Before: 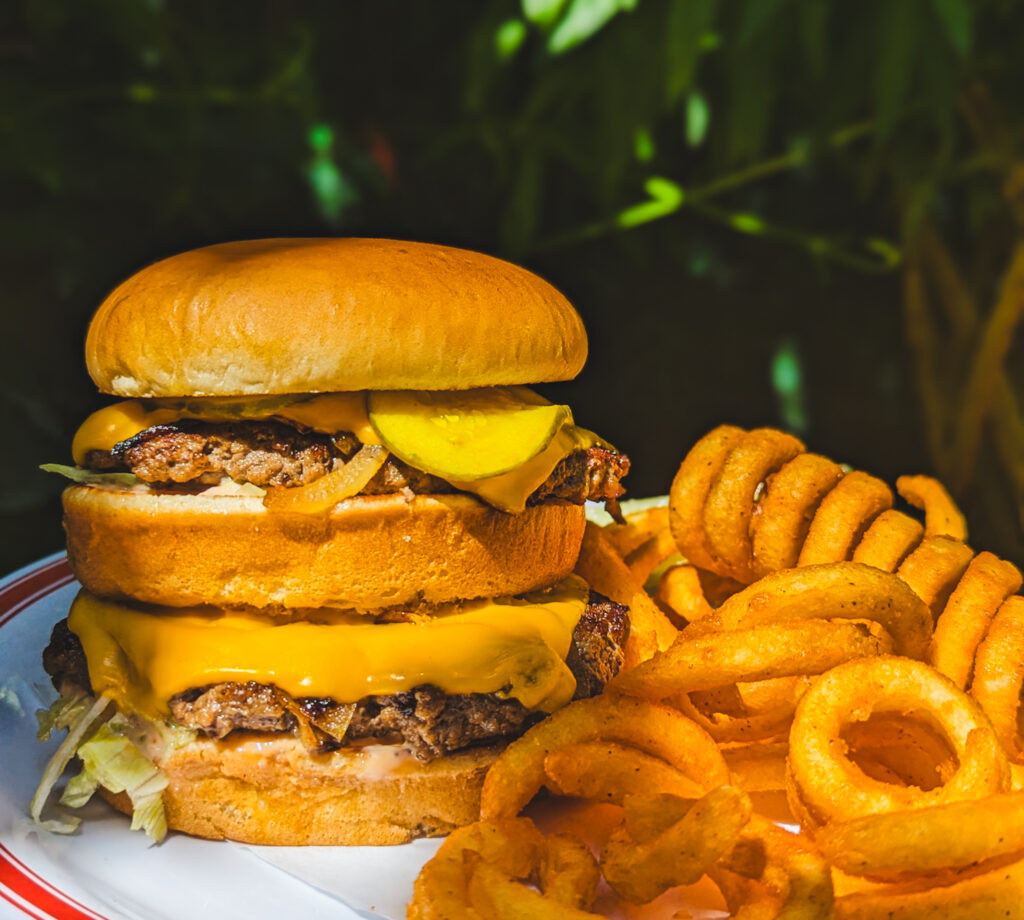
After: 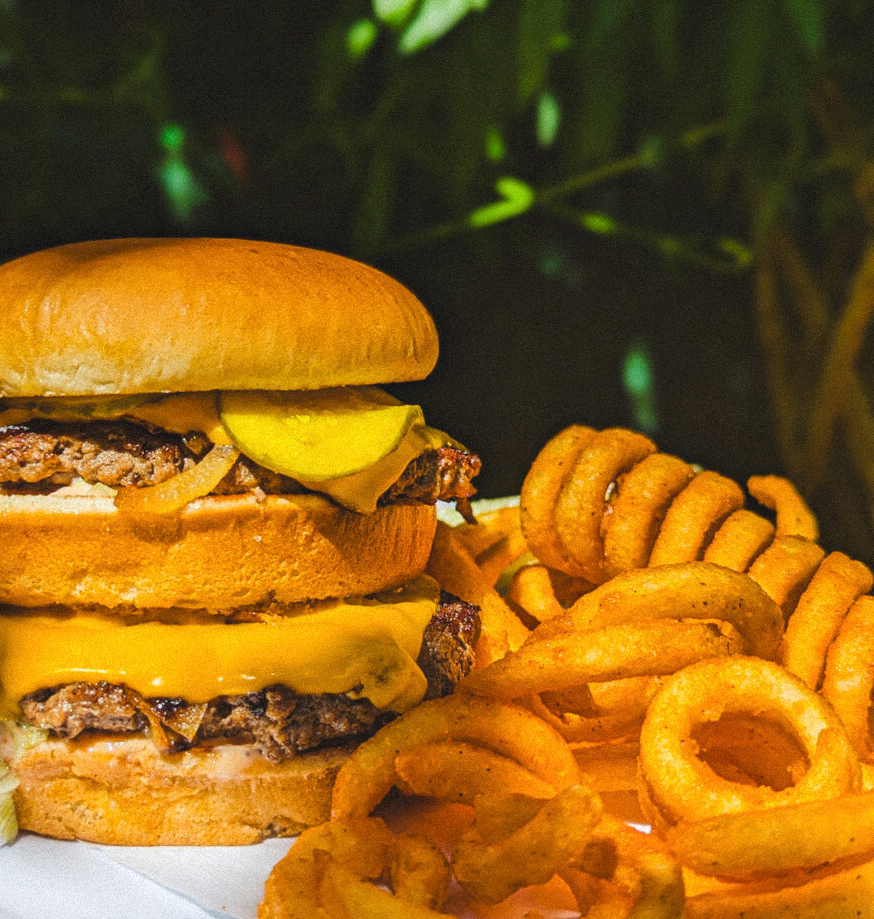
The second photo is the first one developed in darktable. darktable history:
crop and rotate: left 14.584%
grain: mid-tones bias 0%
